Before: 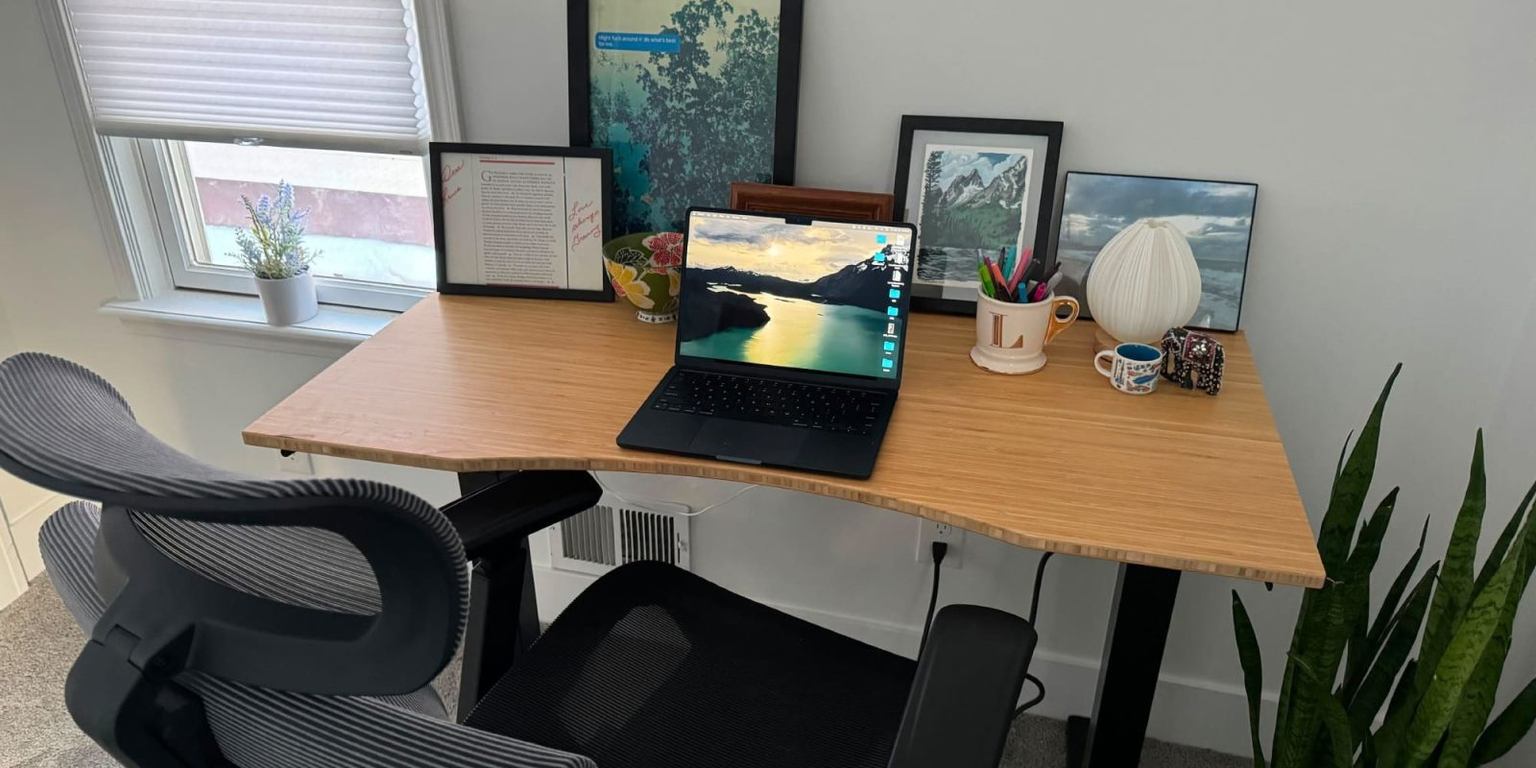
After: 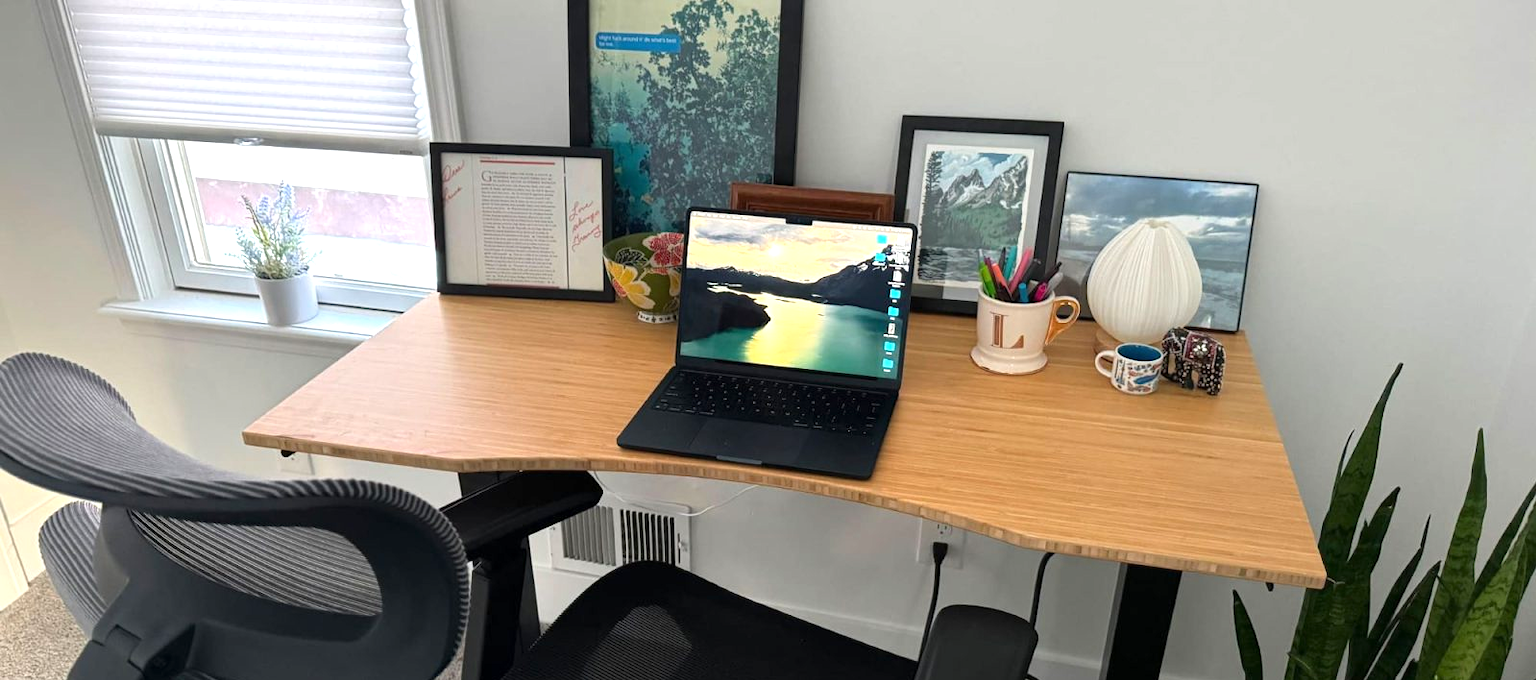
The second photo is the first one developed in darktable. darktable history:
exposure: exposure 0.6 EV, compensate highlight preservation false
crop and rotate: top 0%, bottom 11.49%
